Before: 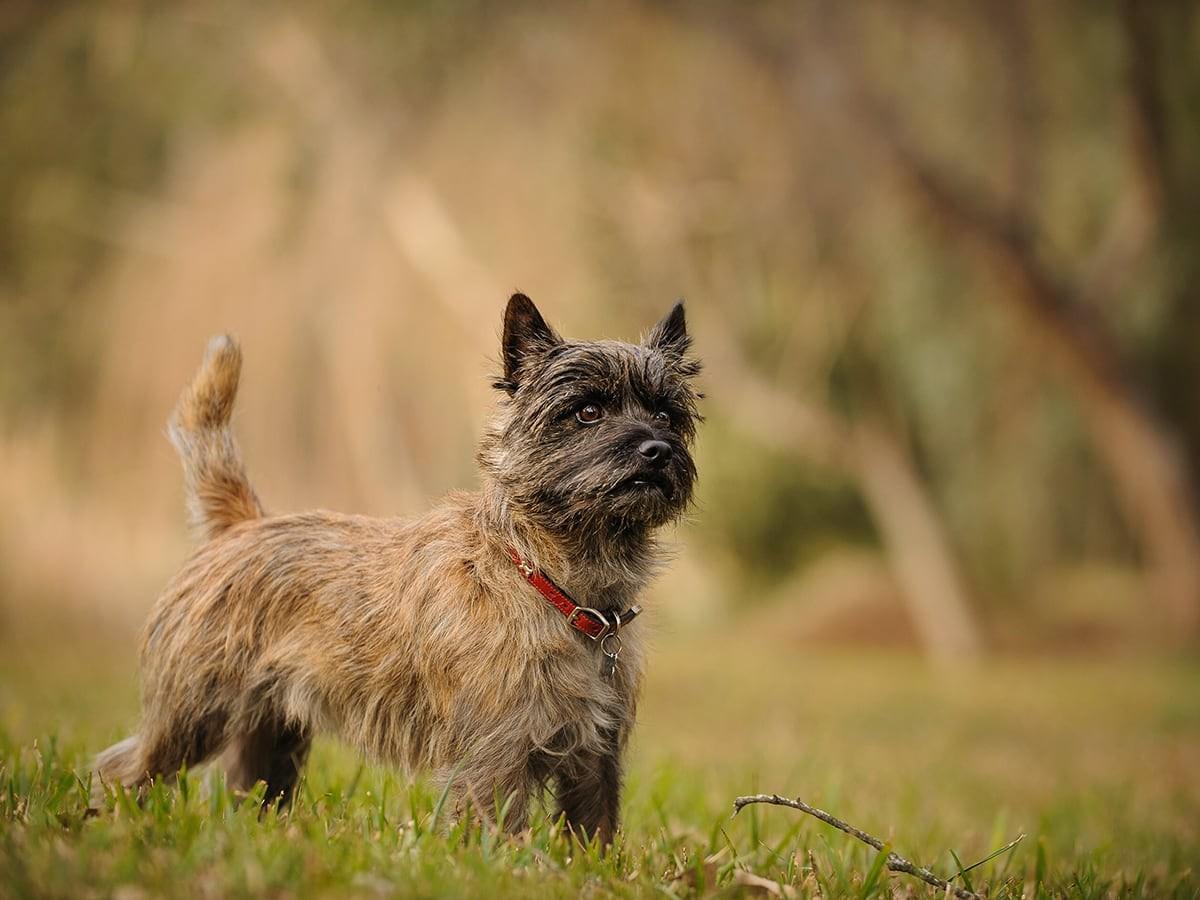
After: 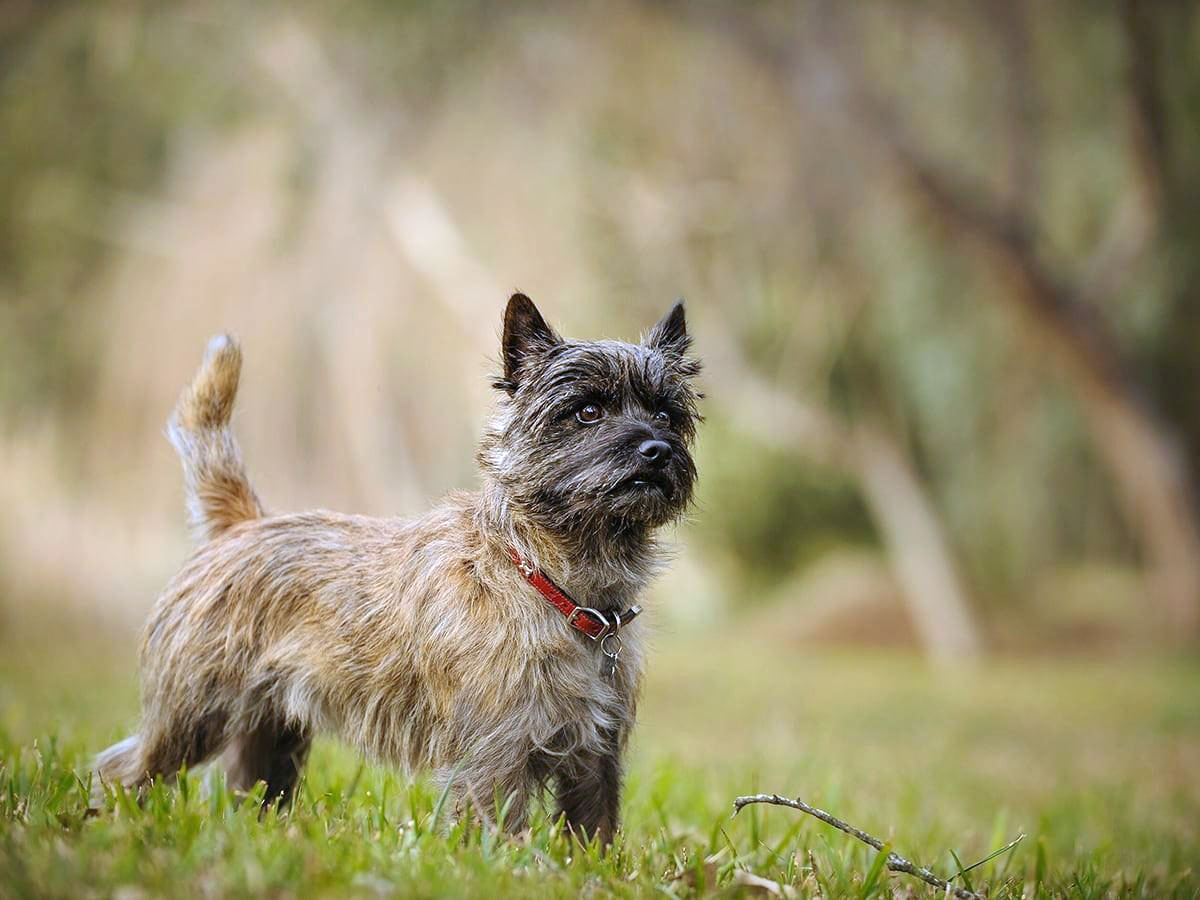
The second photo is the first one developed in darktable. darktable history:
tone equalizer: on, module defaults
white balance: red 0.871, blue 1.249
exposure: exposure 0.566 EV, compensate highlight preservation false
